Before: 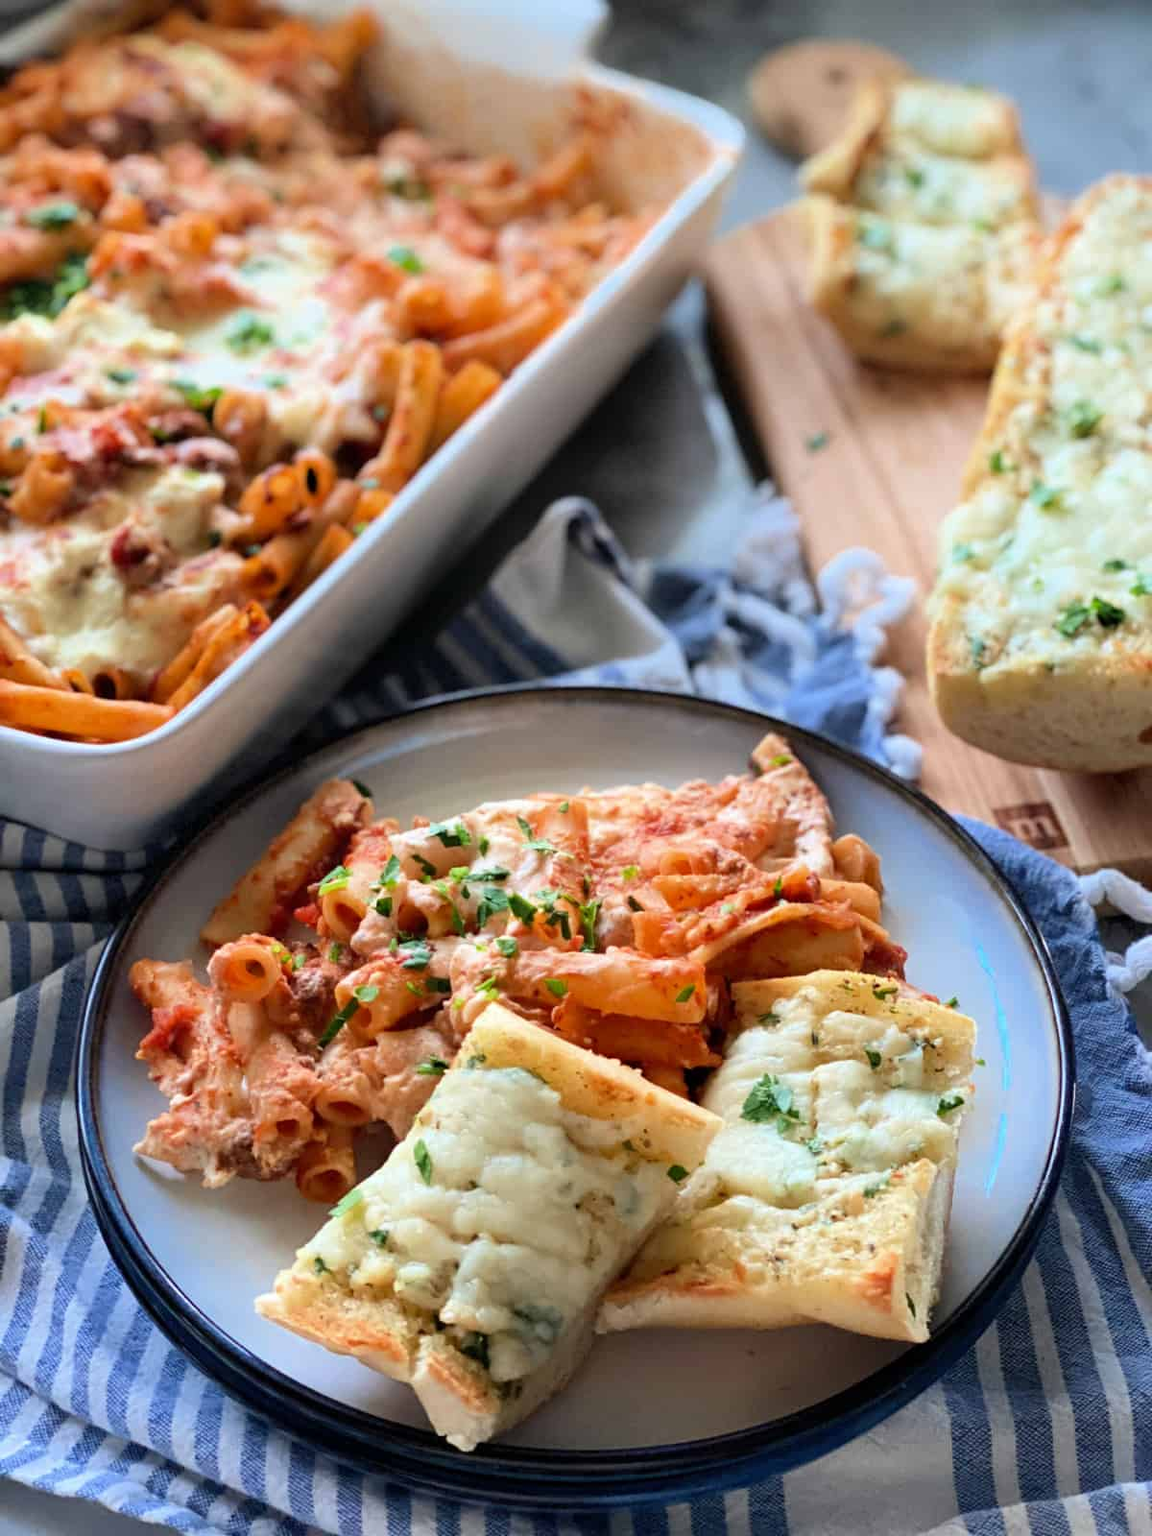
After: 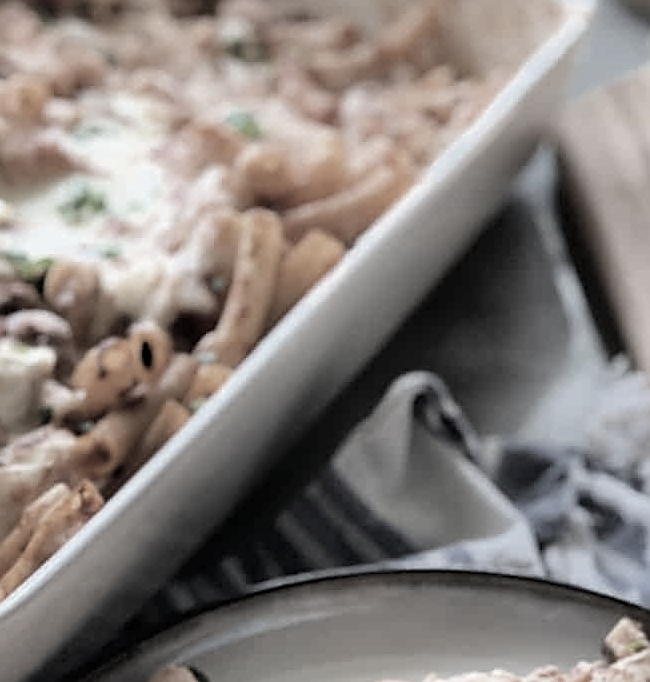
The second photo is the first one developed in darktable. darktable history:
crop: left 14.865%, top 9.16%, right 30.934%, bottom 48.21%
color correction: highlights b* 0.007, saturation 0.261
sharpen: on, module defaults
